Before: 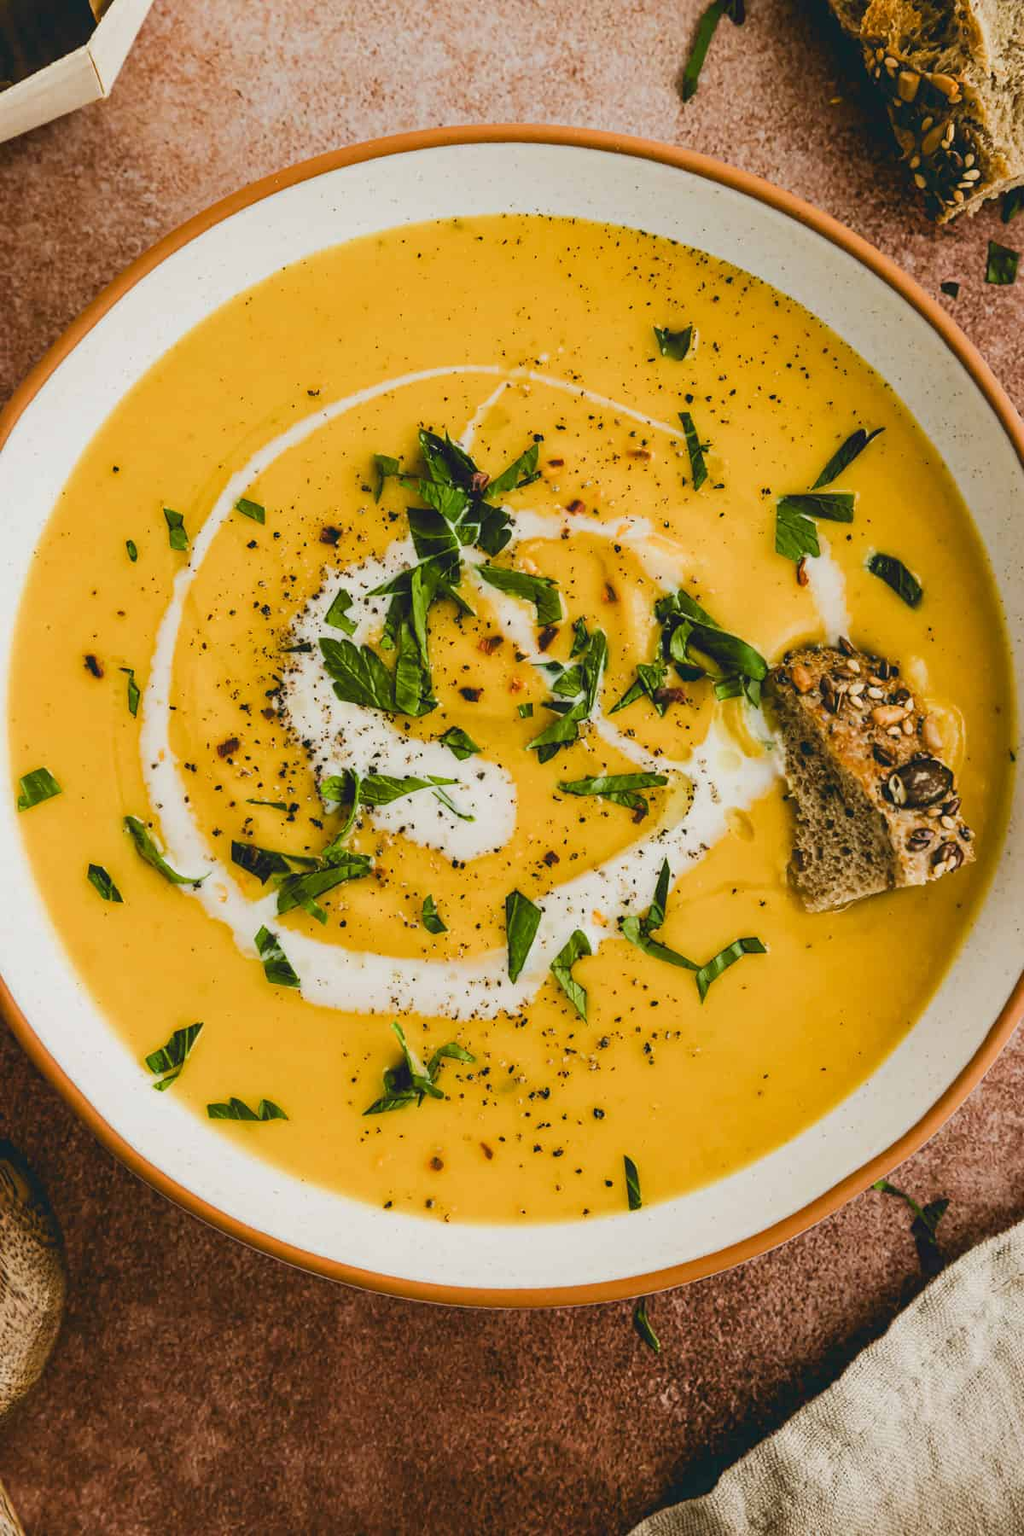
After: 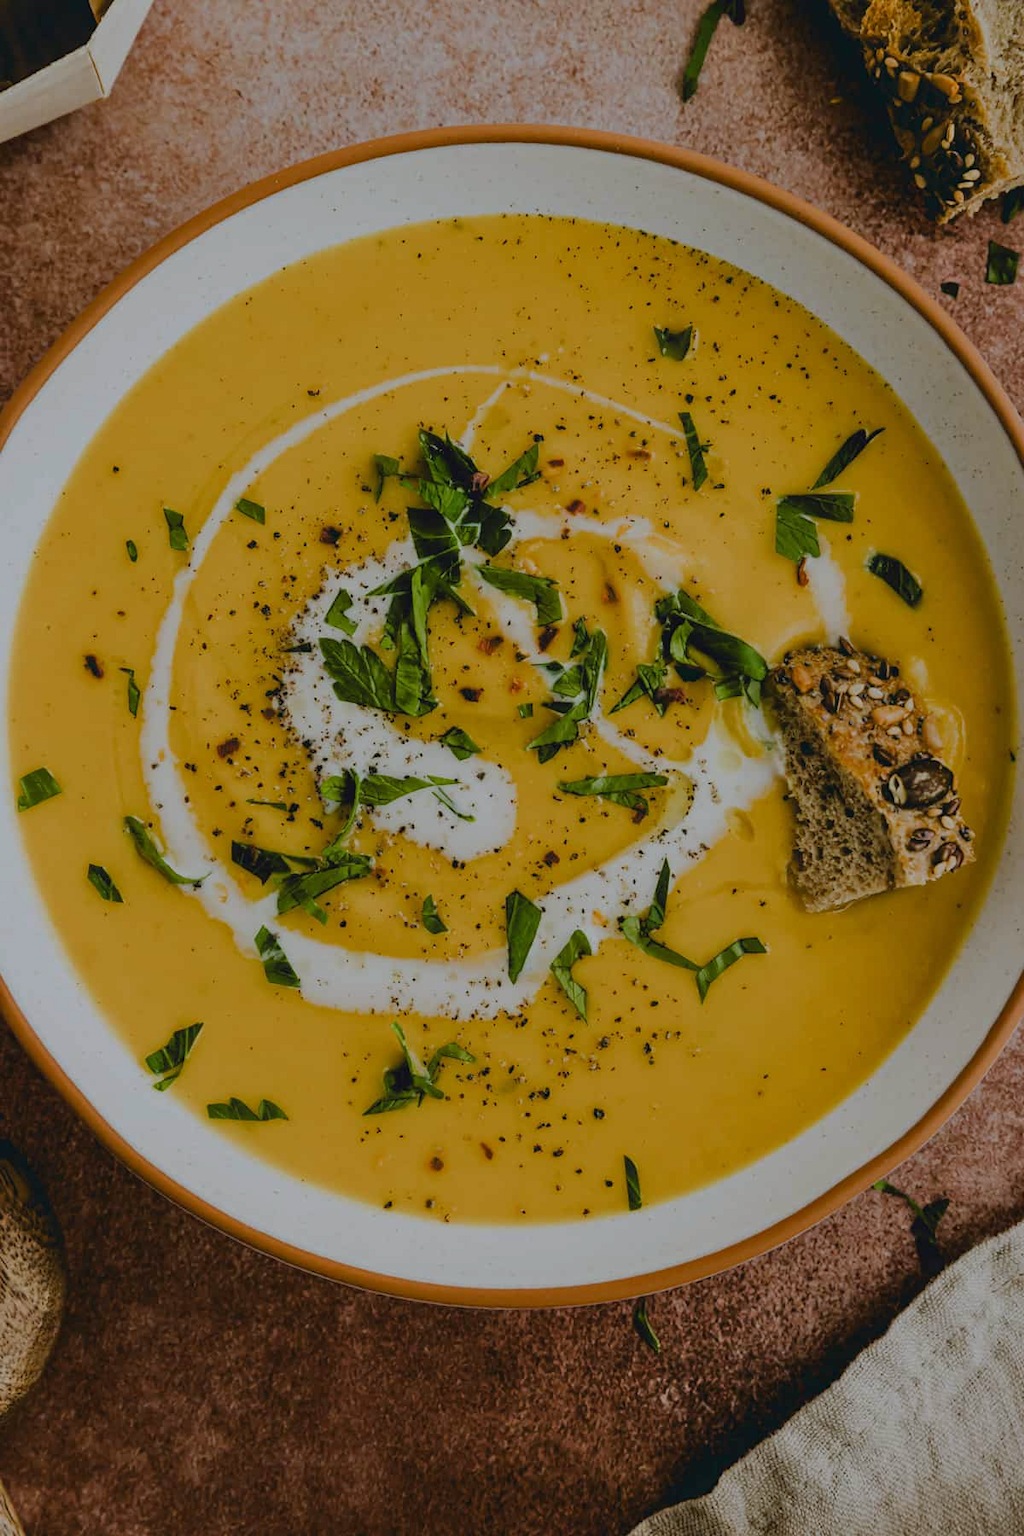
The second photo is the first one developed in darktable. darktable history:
white balance: red 0.967, blue 1.049
tone equalizer: -8 EV -2 EV, -7 EV -2 EV, -6 EV -2 EV, -5 EV -2 EV, -4 EV -2 EV, -3 EV -2 EV, -2 EV -2 EV, -1 EV -1.63 EV, +0 EV -2 EV
exposure: black level correction 0, exposure 1.1 EV, compensate exposure bias true, compensate highlight preservation false
